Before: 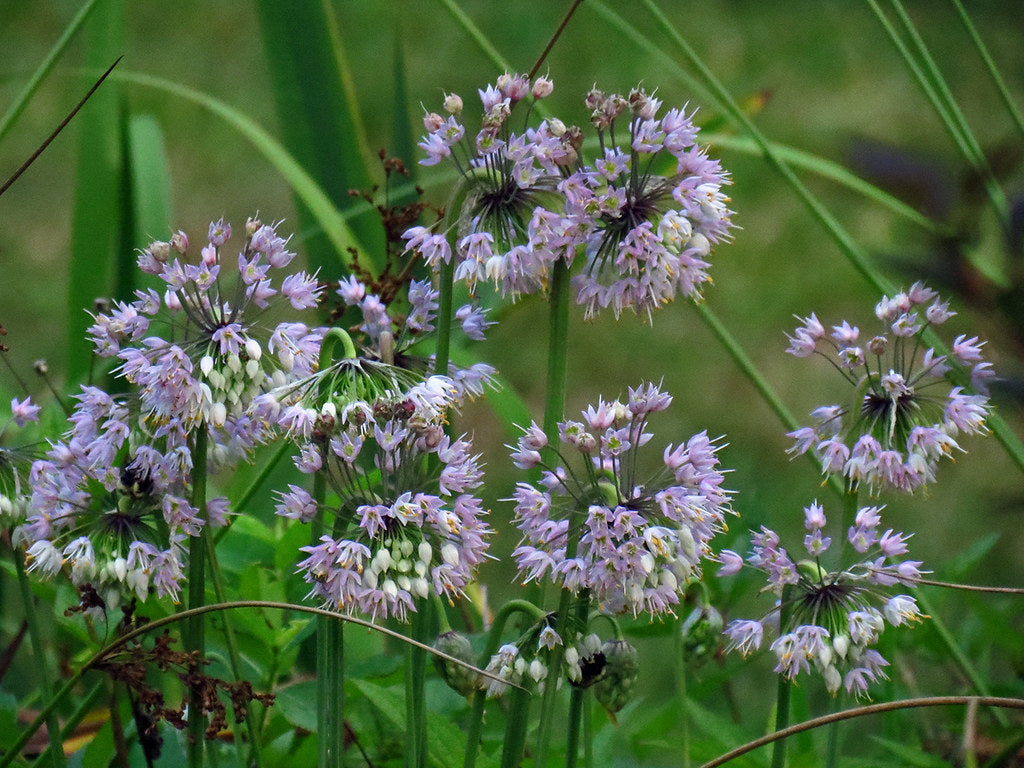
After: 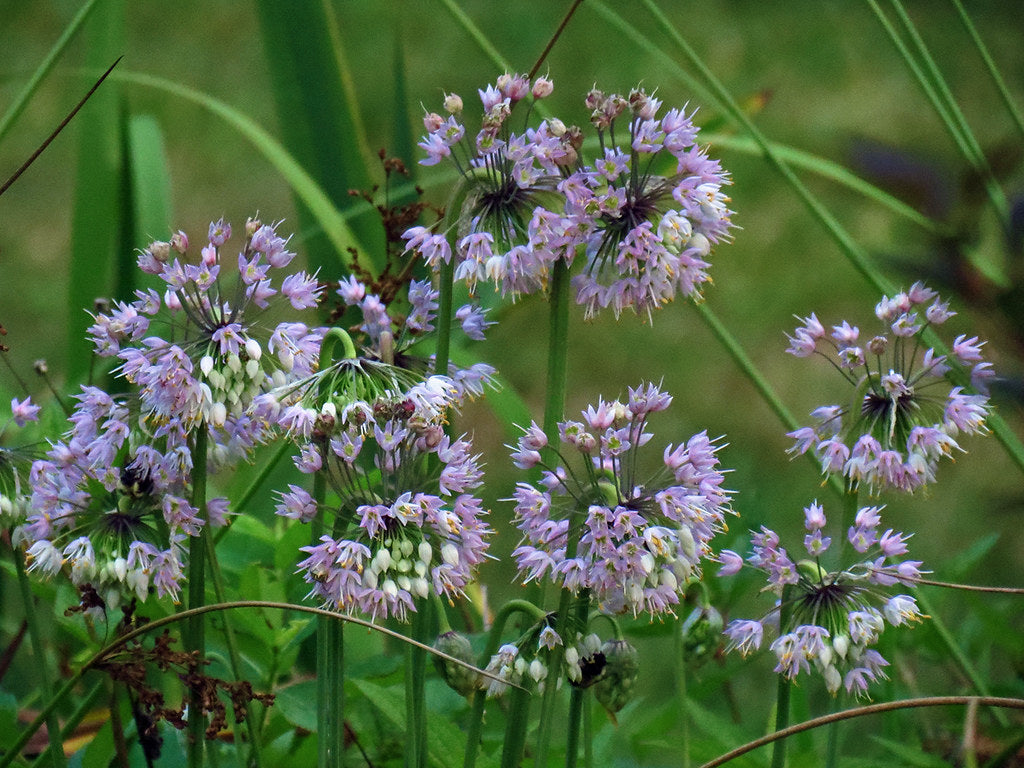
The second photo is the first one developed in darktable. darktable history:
velvia: on, module defaults
contrast brightness saturation: saturation -0.046
